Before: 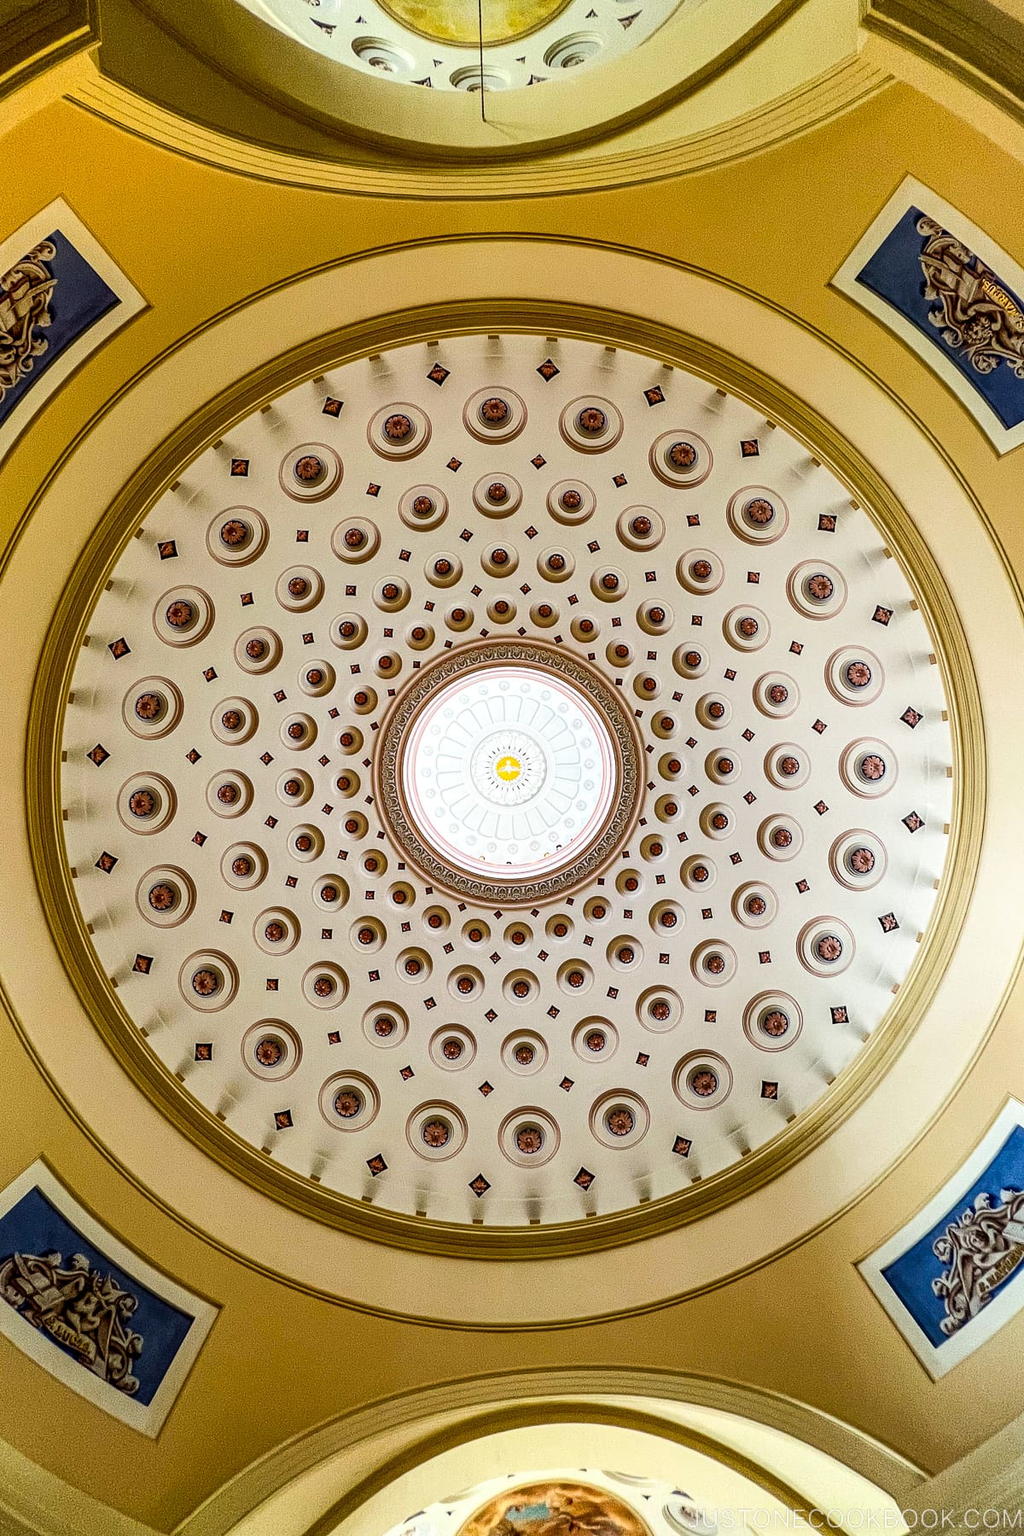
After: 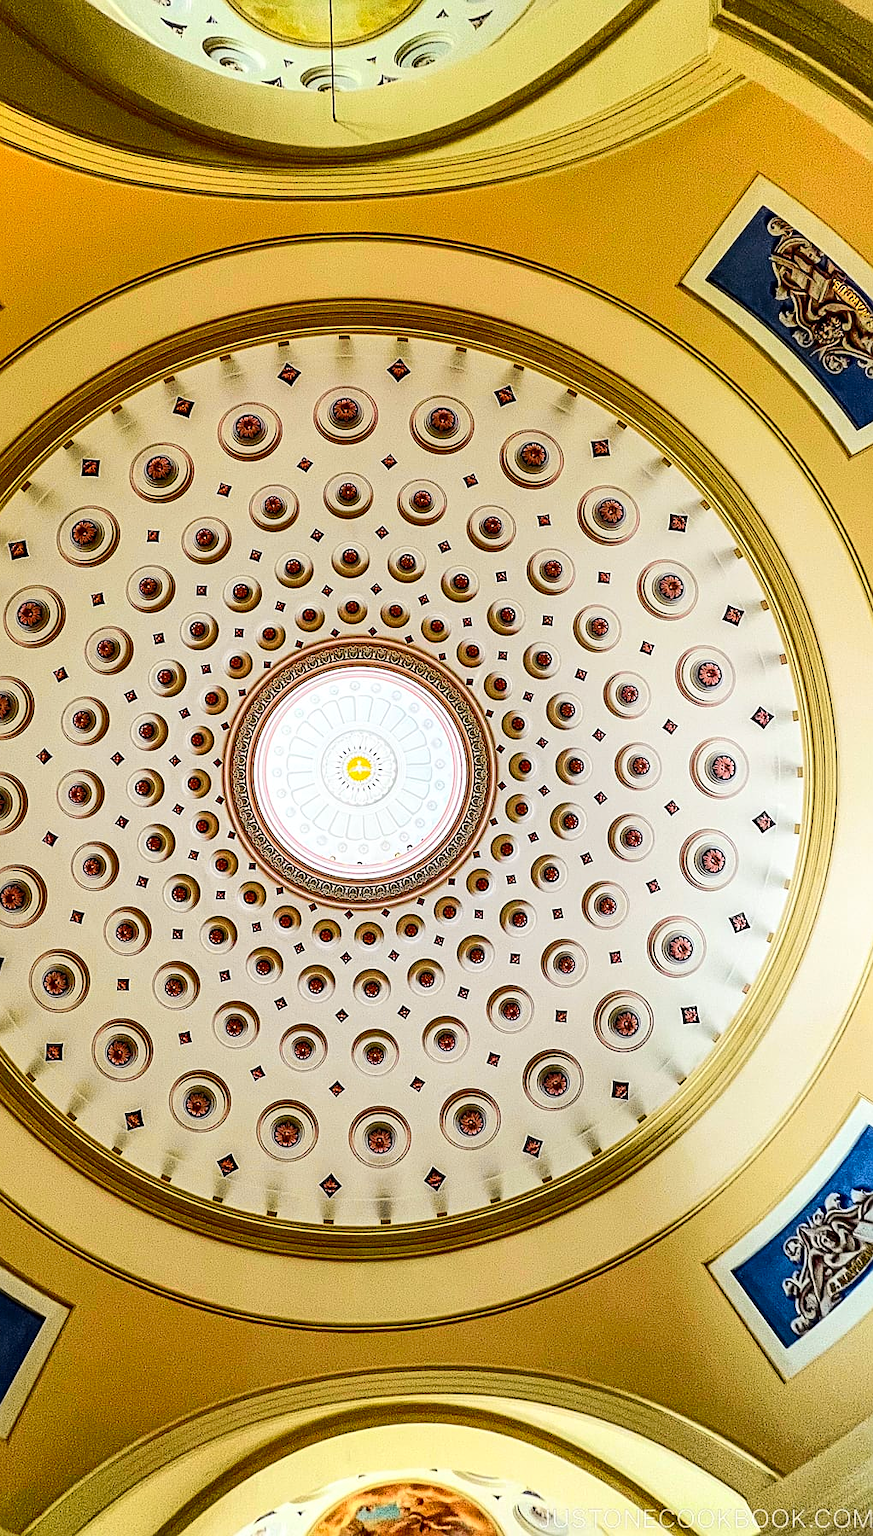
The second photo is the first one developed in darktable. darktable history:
crop and rotate: left 14.635%
sharpen: amount 0.484
tone curve: curves: ch0 [(0, 0) (0.126, 0.086) (0.338, 0.327) (0.494, 0.55) (0.703, 0.762) (1, 1)]; ch1 [(0, 0) (0.346, 0.324) (0.45, 0.431) (0.5, 0.5) (0.522, 0.517) (0.55, 0.578) (1, 1)]; ch2 [(0, 0) (0.44, 0.424) (0.501, 0.499) (0.554, 0.563) (0.622, 0.667) (0.707, 0.746) (1, 1)], color space Lab, independent channels, preserve colors none
